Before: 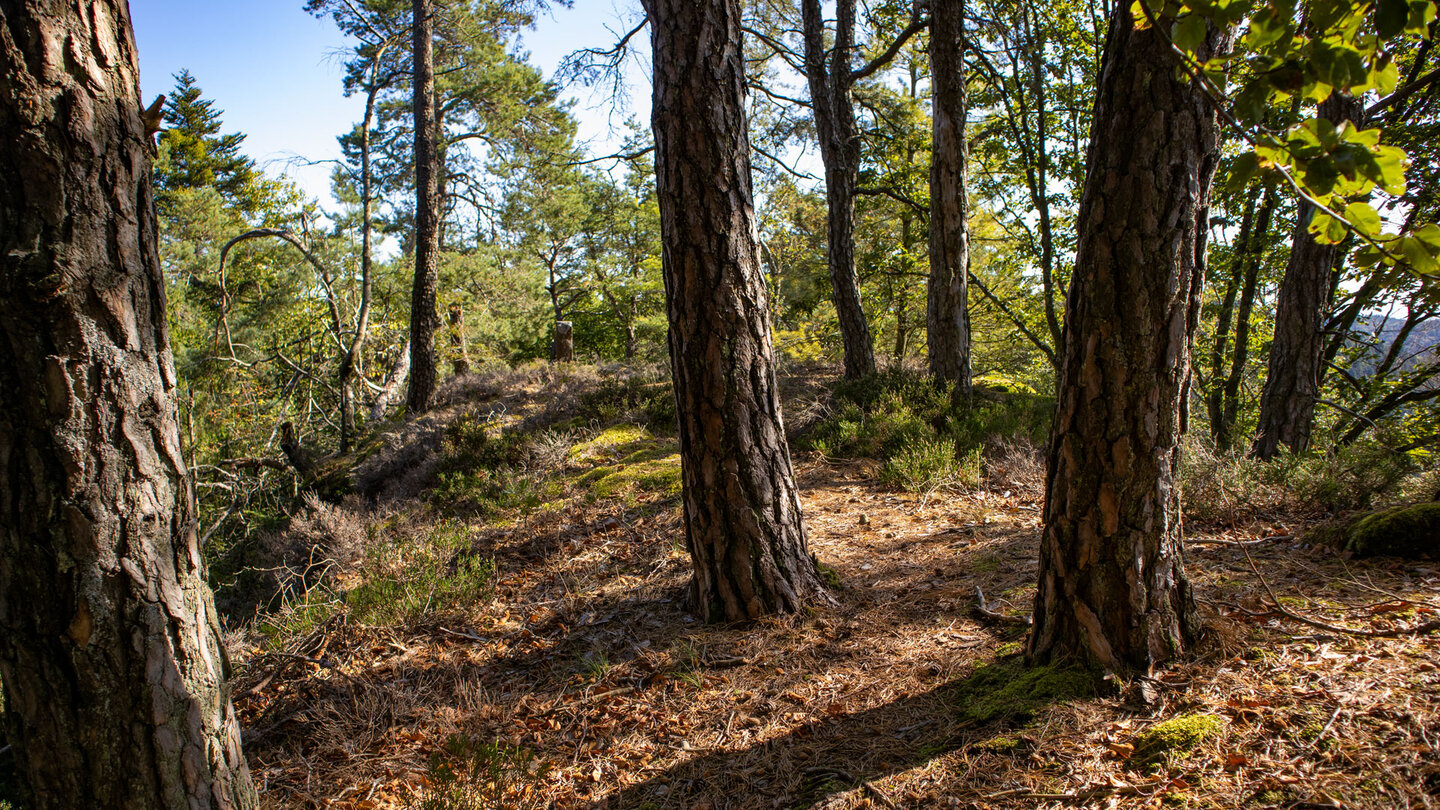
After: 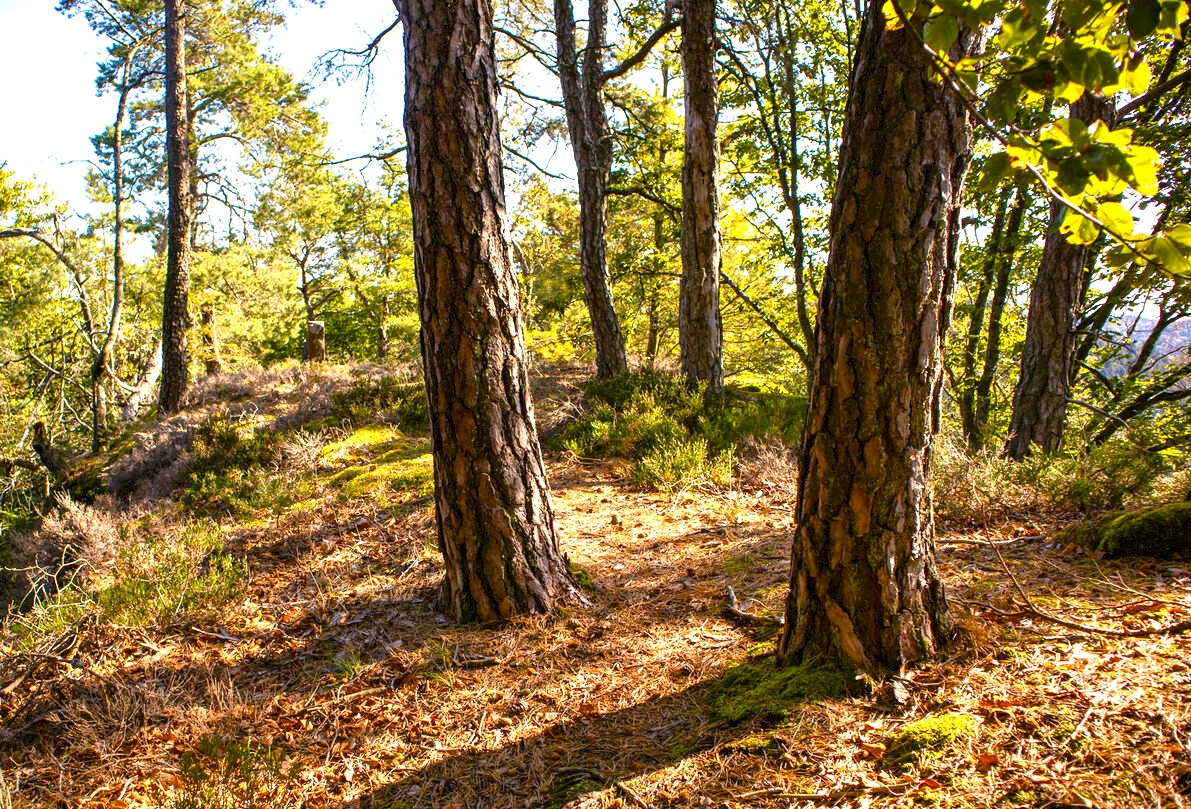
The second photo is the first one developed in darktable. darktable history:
crop: left 17.281%, bottom 0.045%
exposure: black level correction 0, exposure 1.299 EV, compensate highlight preservation false
color balance rgb: highlights gain › chroma 3.297%, highlights gain › hue 55.45°, perceptual saturation grading › global saturation 20%, perceptual saturation grading › highlights -14.168%, perceptual saturation grading › shadows 49.662%
